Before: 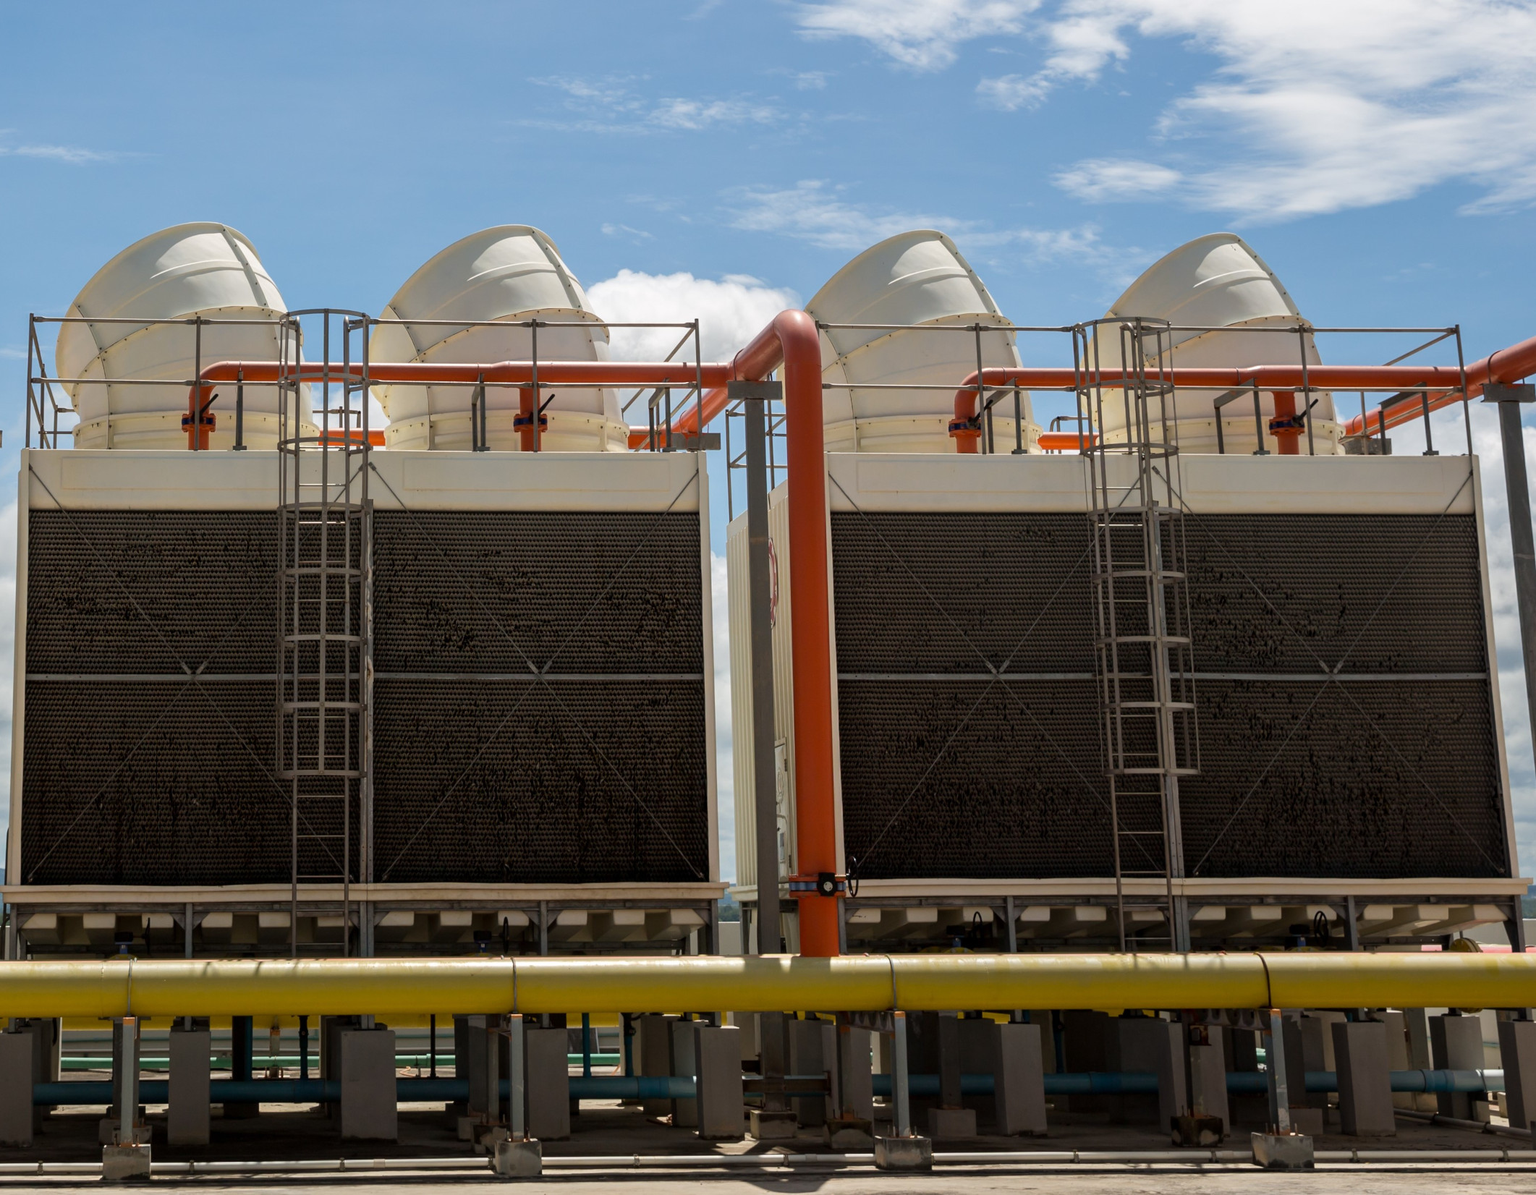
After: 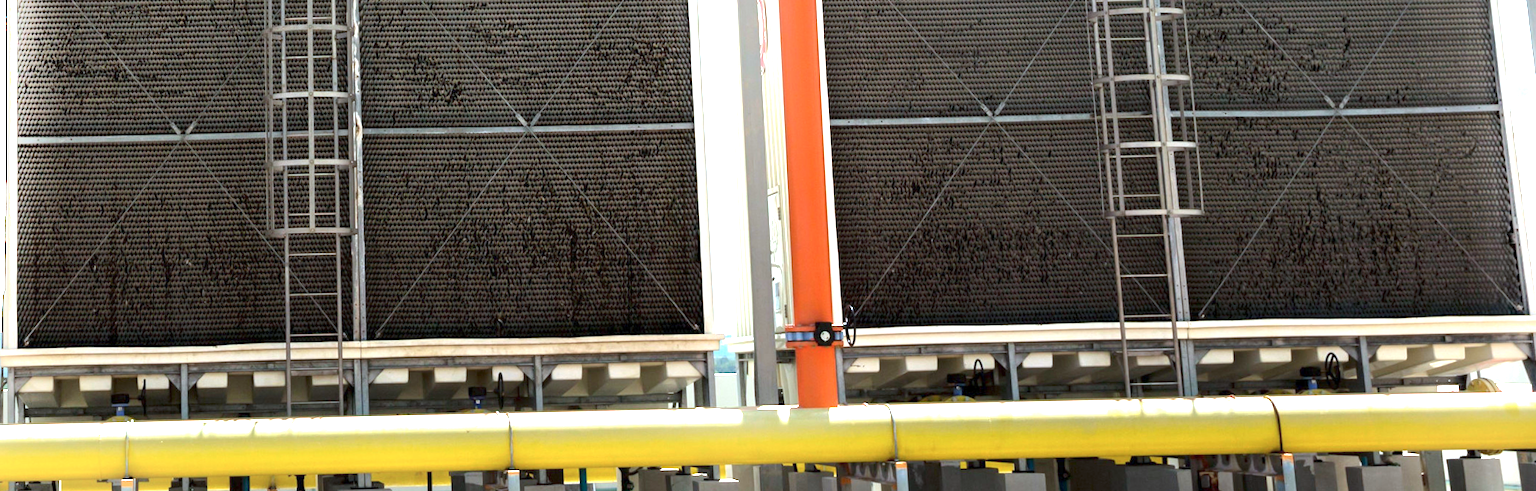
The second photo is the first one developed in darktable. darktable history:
rotate and perspective: rotation -1.32°, lens shift (horizontal) -0.031, crop left 0.015, crop right 0.985, crop top 0.047, crop bottom 0.982
exposure: exposure 2.207 EV, compensate highlight preservation false
crop: top 45.551%, bottom 12.262%
shadows and highlights: shadows -21.3, highlights 100, soften with gaussian
color calibration: illuminant F (fluorescent), F source F9 (Cool White Deluxe 4150 K) – high CRI, x 0.374, y 0.373, temperature 4158.34 K
